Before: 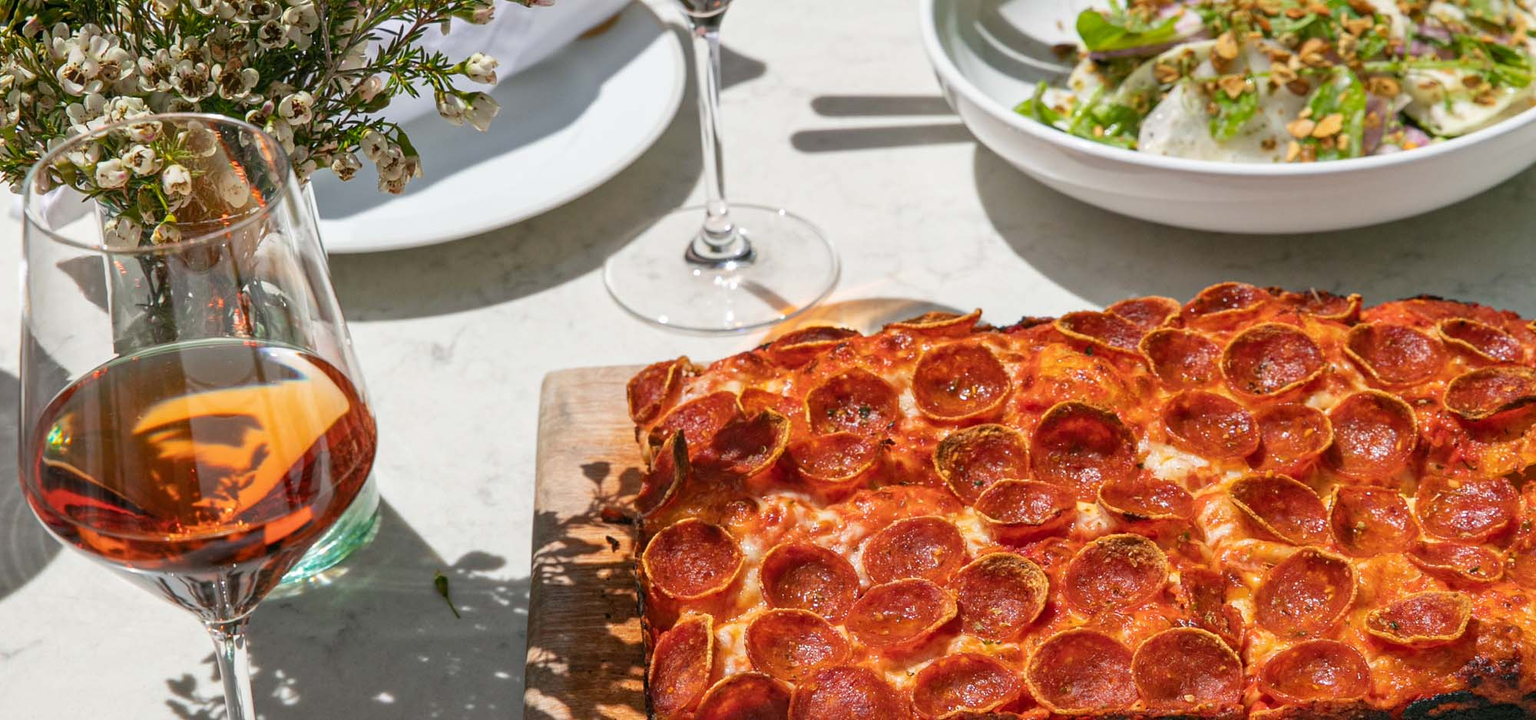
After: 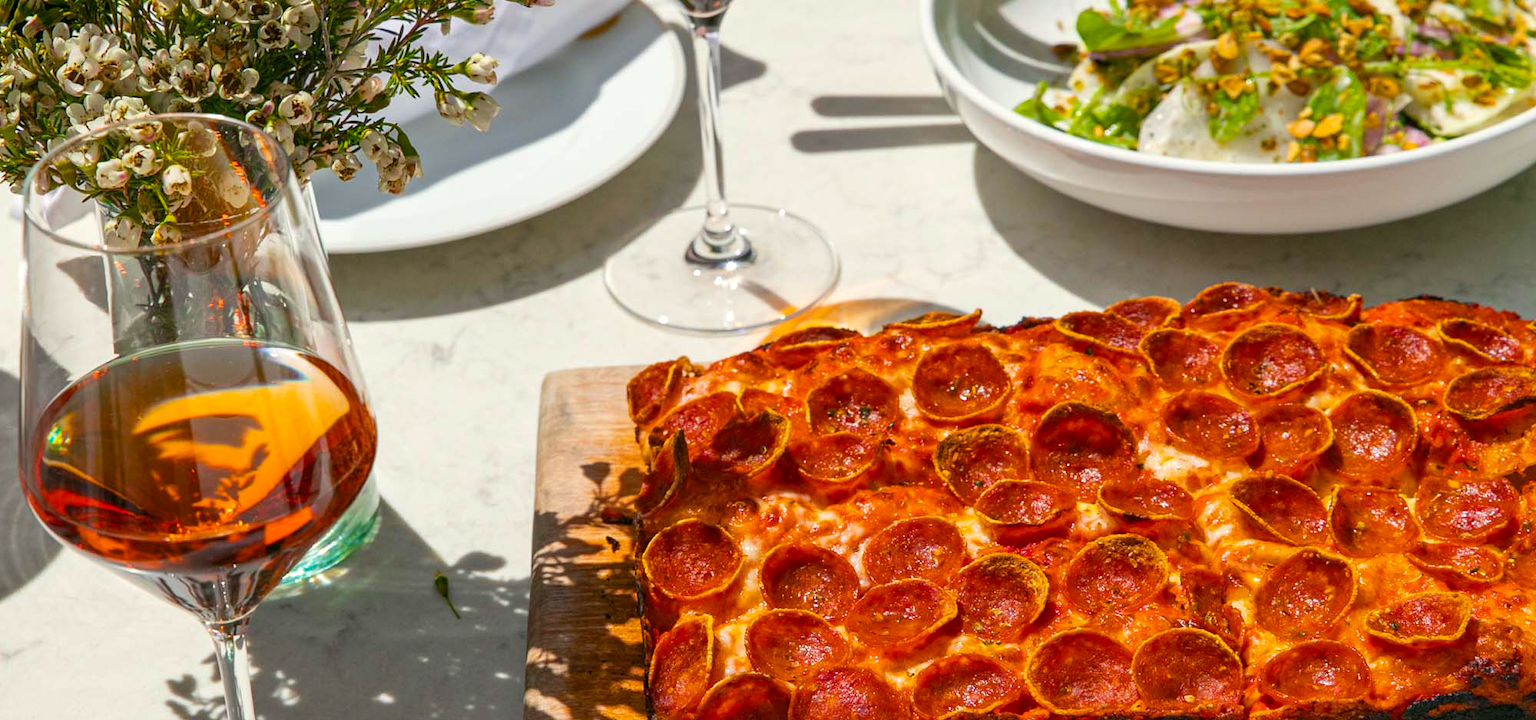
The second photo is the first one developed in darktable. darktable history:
color balance rgb: highlights gain › luminance 5.641%, highlights gain › chroma 1.306%, highlights gain › hue 87.22°, perceptual saturation grading › global saturation 35.687%
